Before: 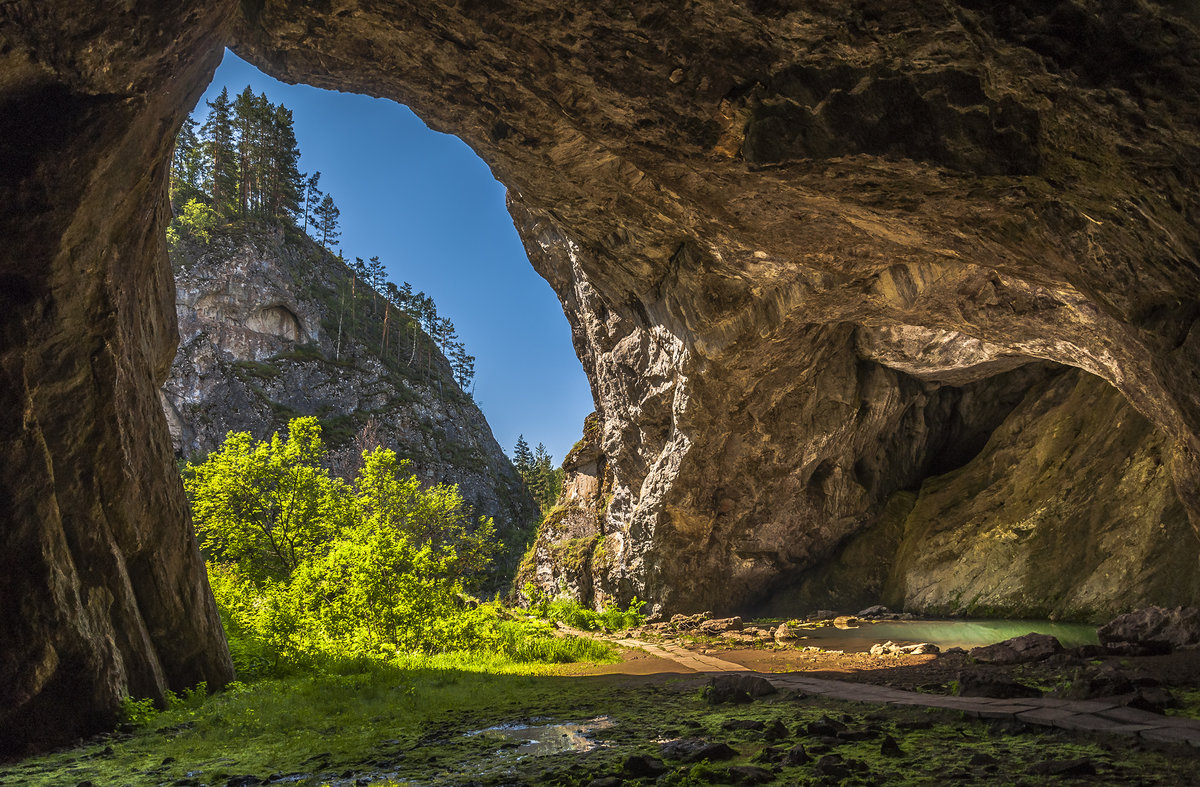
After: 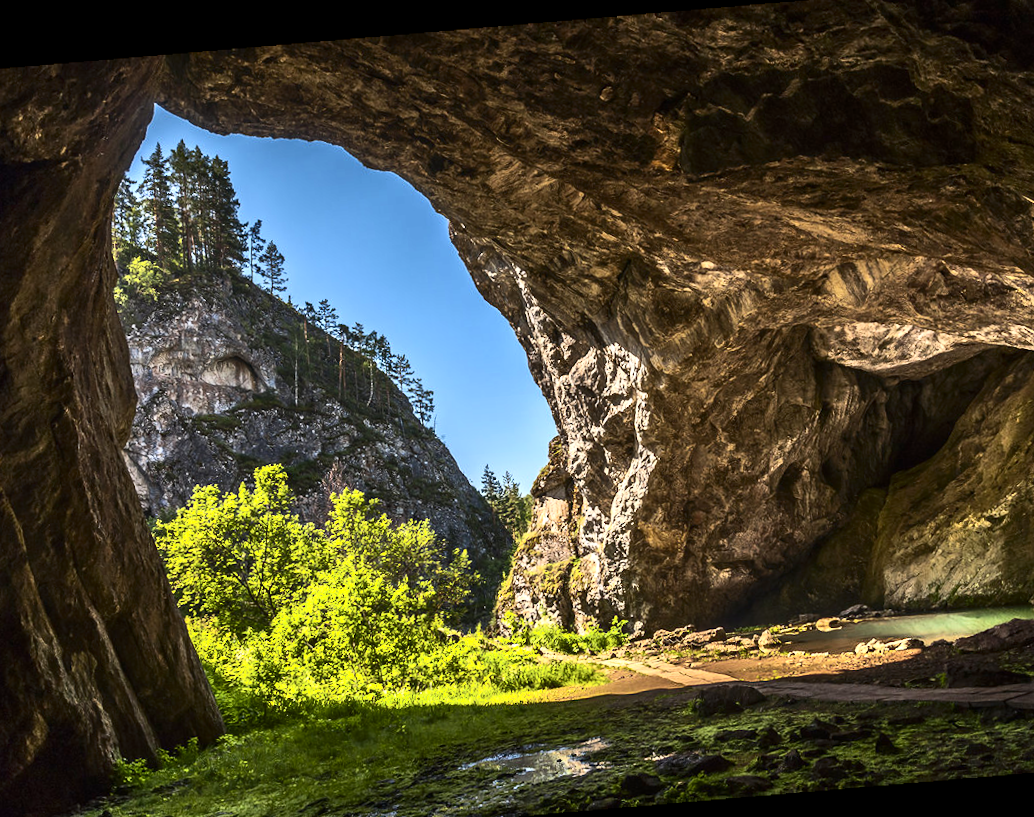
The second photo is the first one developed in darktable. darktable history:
rotate and perspective: rotation -4.2°, shear 0.006, automatic cropping off
exposure: exposure 0.493 EV, compensate highlight preservation false
contrast brightness saturation: contrast 0.28
crop and rotate: angle 1°, left 4.281%, top 0.642%, right 11.383%, bottom 2.486%
